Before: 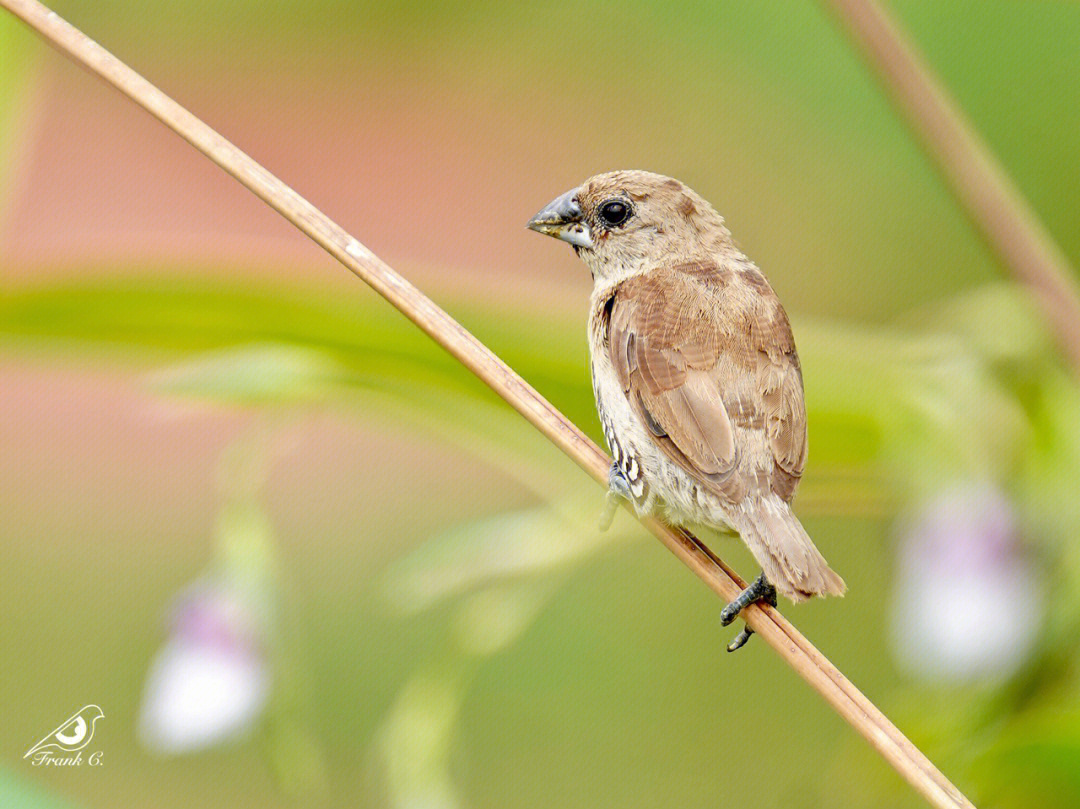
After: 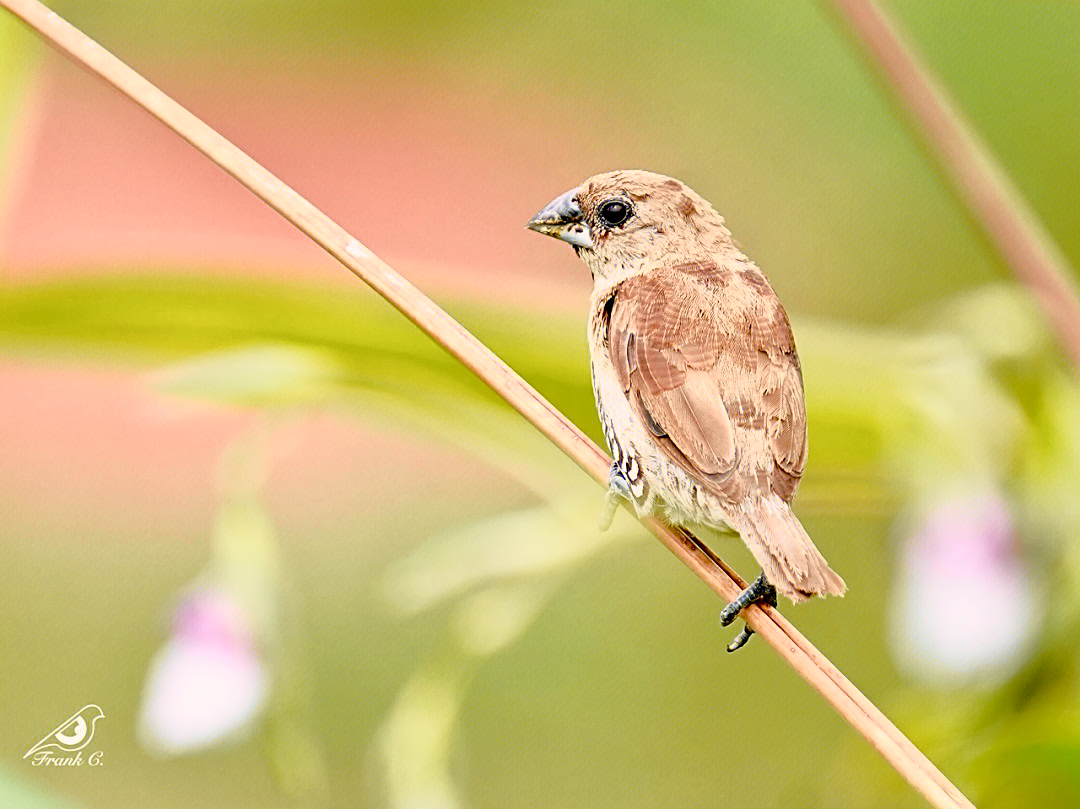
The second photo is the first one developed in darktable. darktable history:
color balance rgb: highlights gain › chroma 0.955%, highlights gain › hue 27.83°, linear chroma grading › global chroma 8.698%, perceptual saturation grading › global saturation 20%, perceptual saturation grading › highlights -25.077%, perceptual saturation grading › shadows 24.614%, global vibrance 9.32%
tone curve: curves: ch0 [(0, 0) (0.105, 0.068) (0.195, 0.162) (0.283, 0.283) (0.384, 0.404) (0.485, 0.531) (0.638, 0.681) (0.795, 0.879) (1, 0.977)]; ch1 [(0, 0) (0.161, 0.092) (0.35, 0.33) (0.379, 0.401) (0.456, 0.469) (0.504, 0.5) (0.512, 0.514) (0.58, 0.597) (0.635, 0.646) (1, 1)]; ch2 [(0, 0) (0.371, 0.362) (0.437, 0.437) (0.5, 0.5) (0.53, 0.523) (0.56, 0.58) (0.622, 0.606) (1, 1)], color space Lab, independent channels, preserve colors none
sharpen: on, module defaults
